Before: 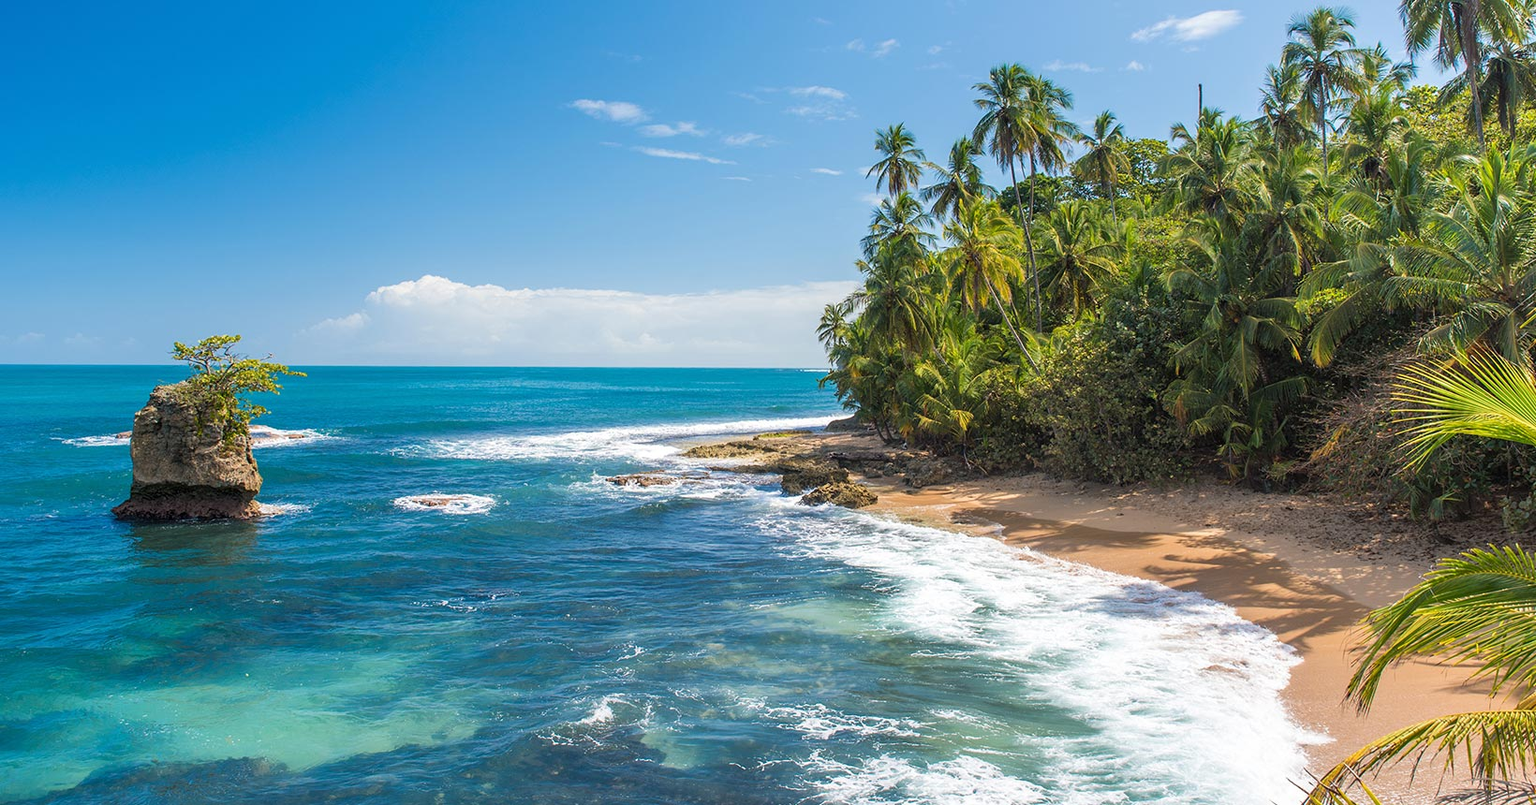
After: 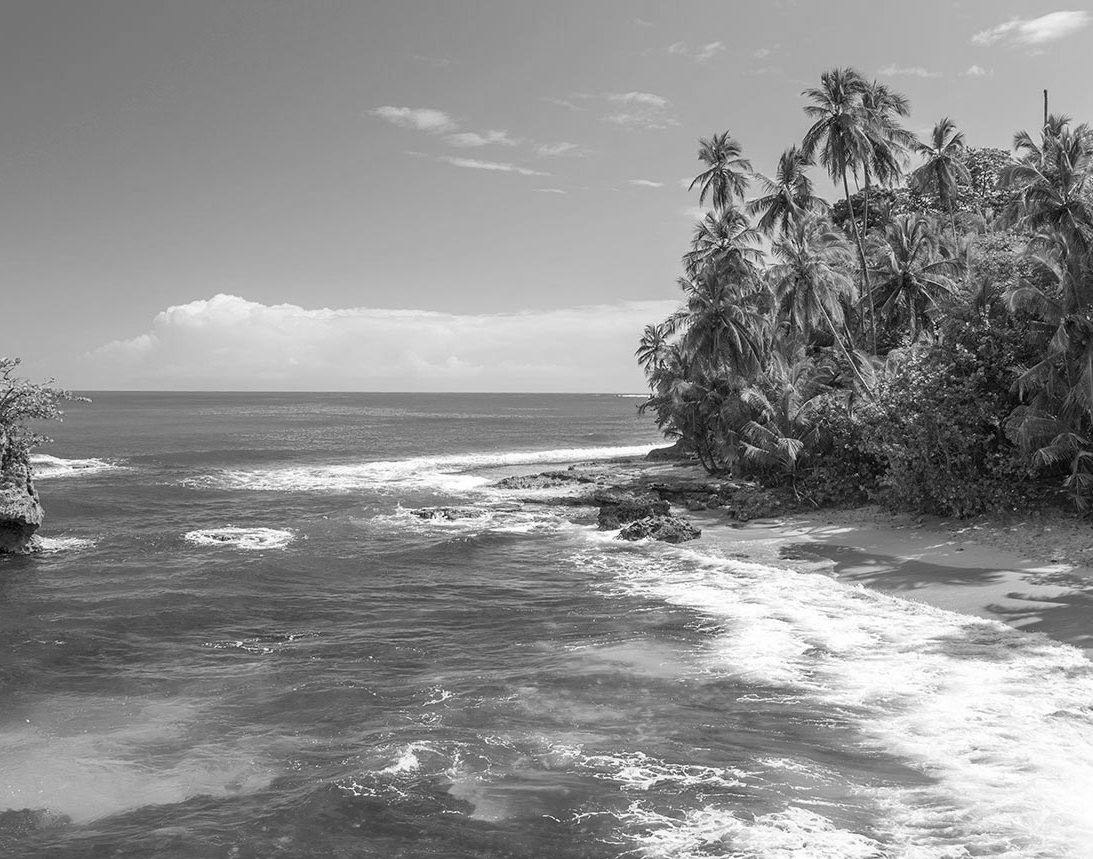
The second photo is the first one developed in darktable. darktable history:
crop and rotate: left 14.436%, right 18.898%
monochrome: size 1
